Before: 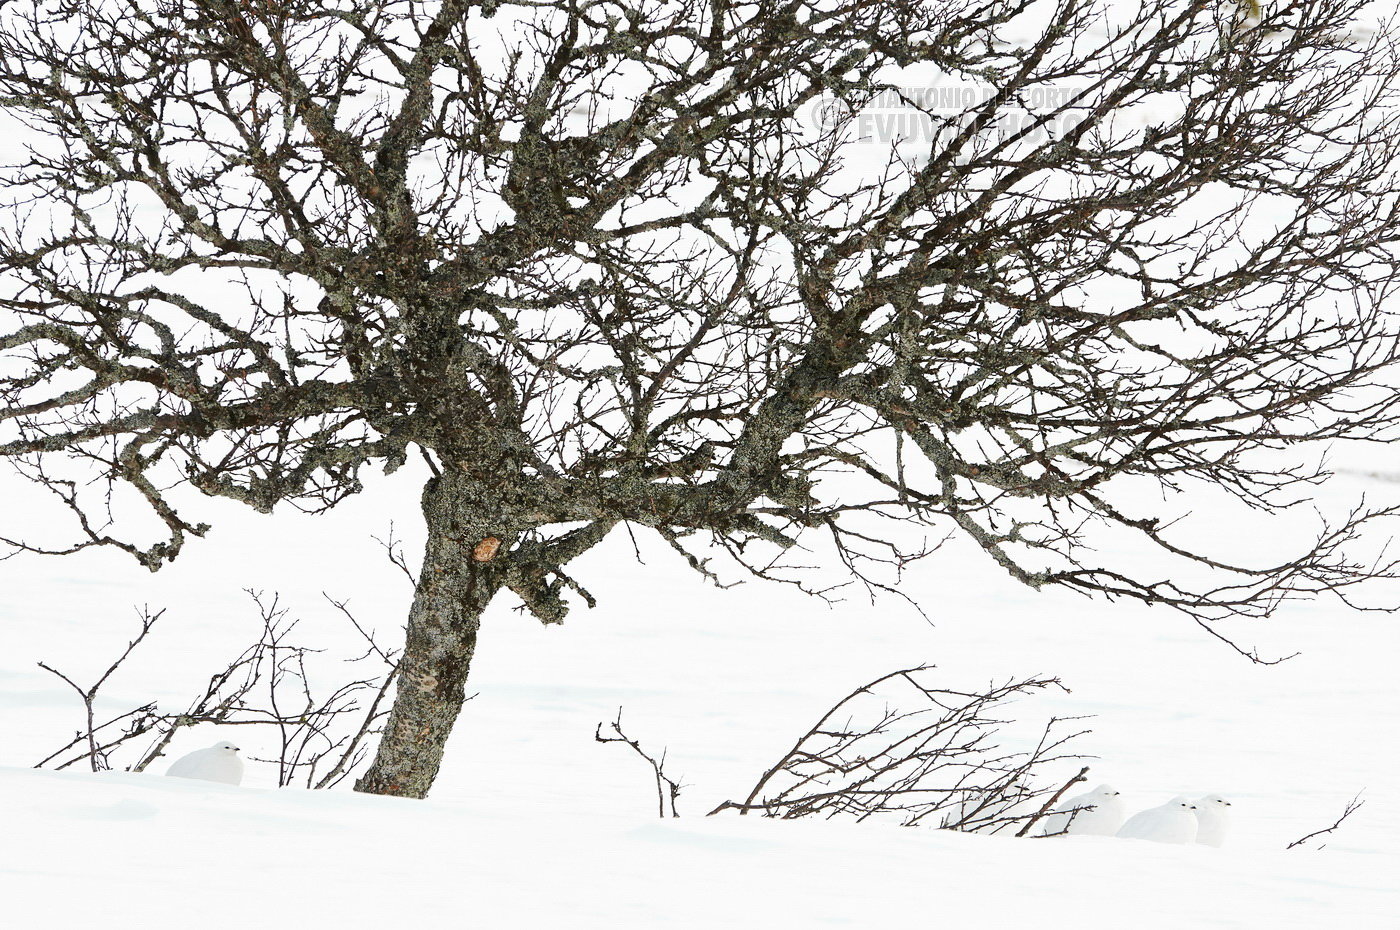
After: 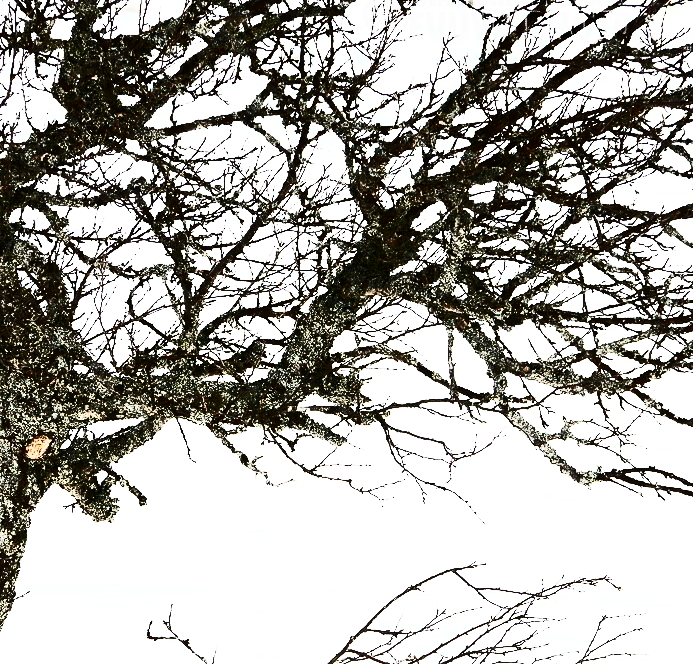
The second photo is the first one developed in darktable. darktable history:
contrast brightness saturation: contrast 0.93, brightness 0.2
tone equalizer: -8 EV -0.75 EV, -7 EV -0.7 EV, -6 EV -0.6 EV, -5 EV -0.4 EV, -3 EV 0.4 EV, -2 EV 0.6 EV, -1 EV 0.7 EV, +0 EV 0.75 EV, edges refinement/feathering 500, mask exposure compensation -1.57 EV, preserve details no
graduated density: on, module defaults
crop: left 32.075%, top 10.976%, right 18.355%, bottom 17.596%
